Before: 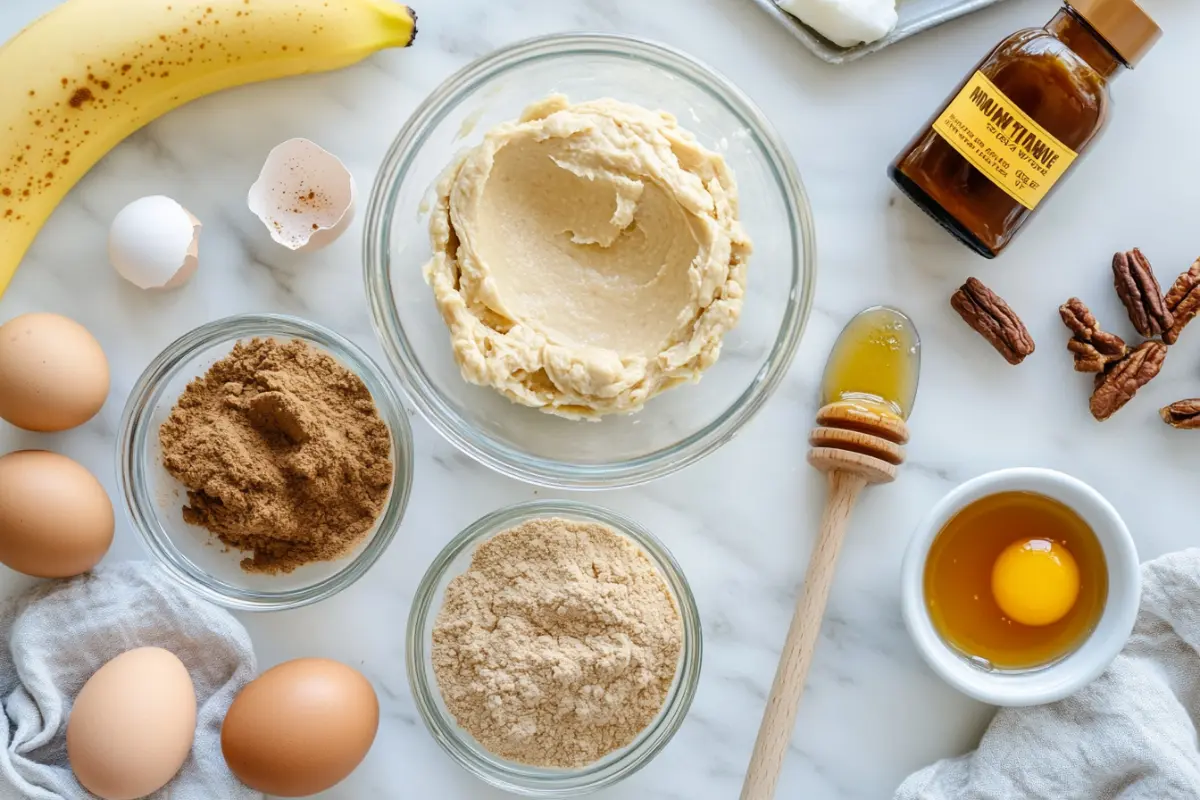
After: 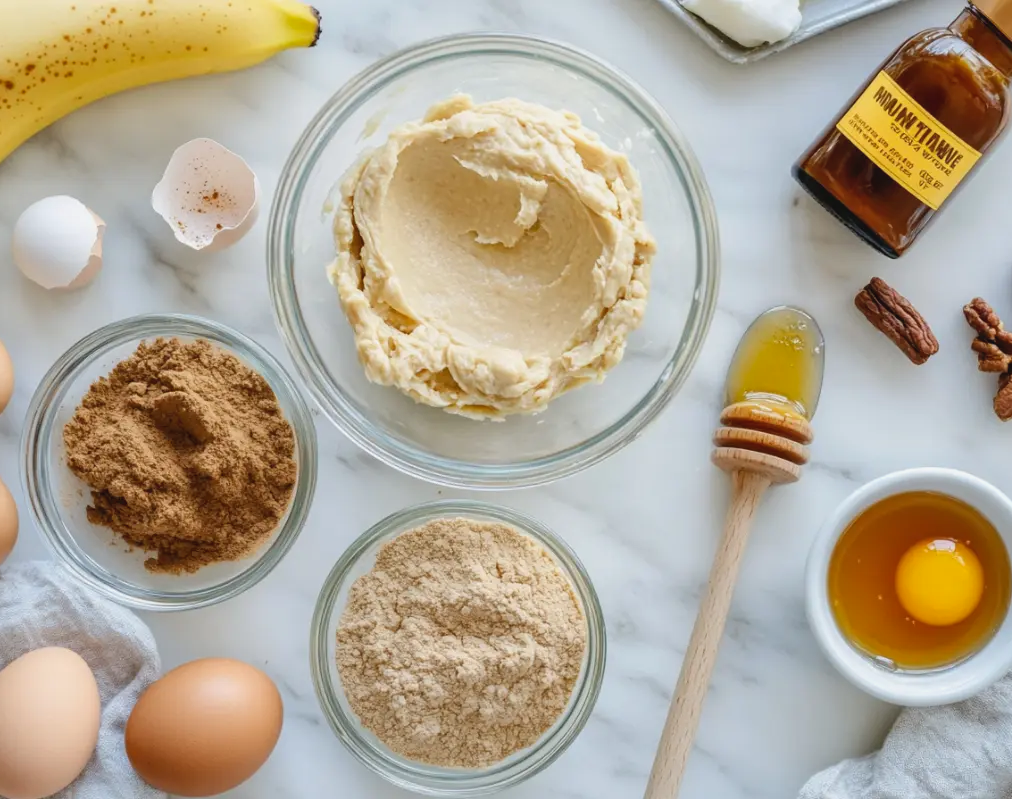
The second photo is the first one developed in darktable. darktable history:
crop: left 8.067%, right 7.483%
contrast brightness saturation: contrast -0.105
local contrast: highlights 103%, shadows 100%, detail 119%, midtone range 0.2
